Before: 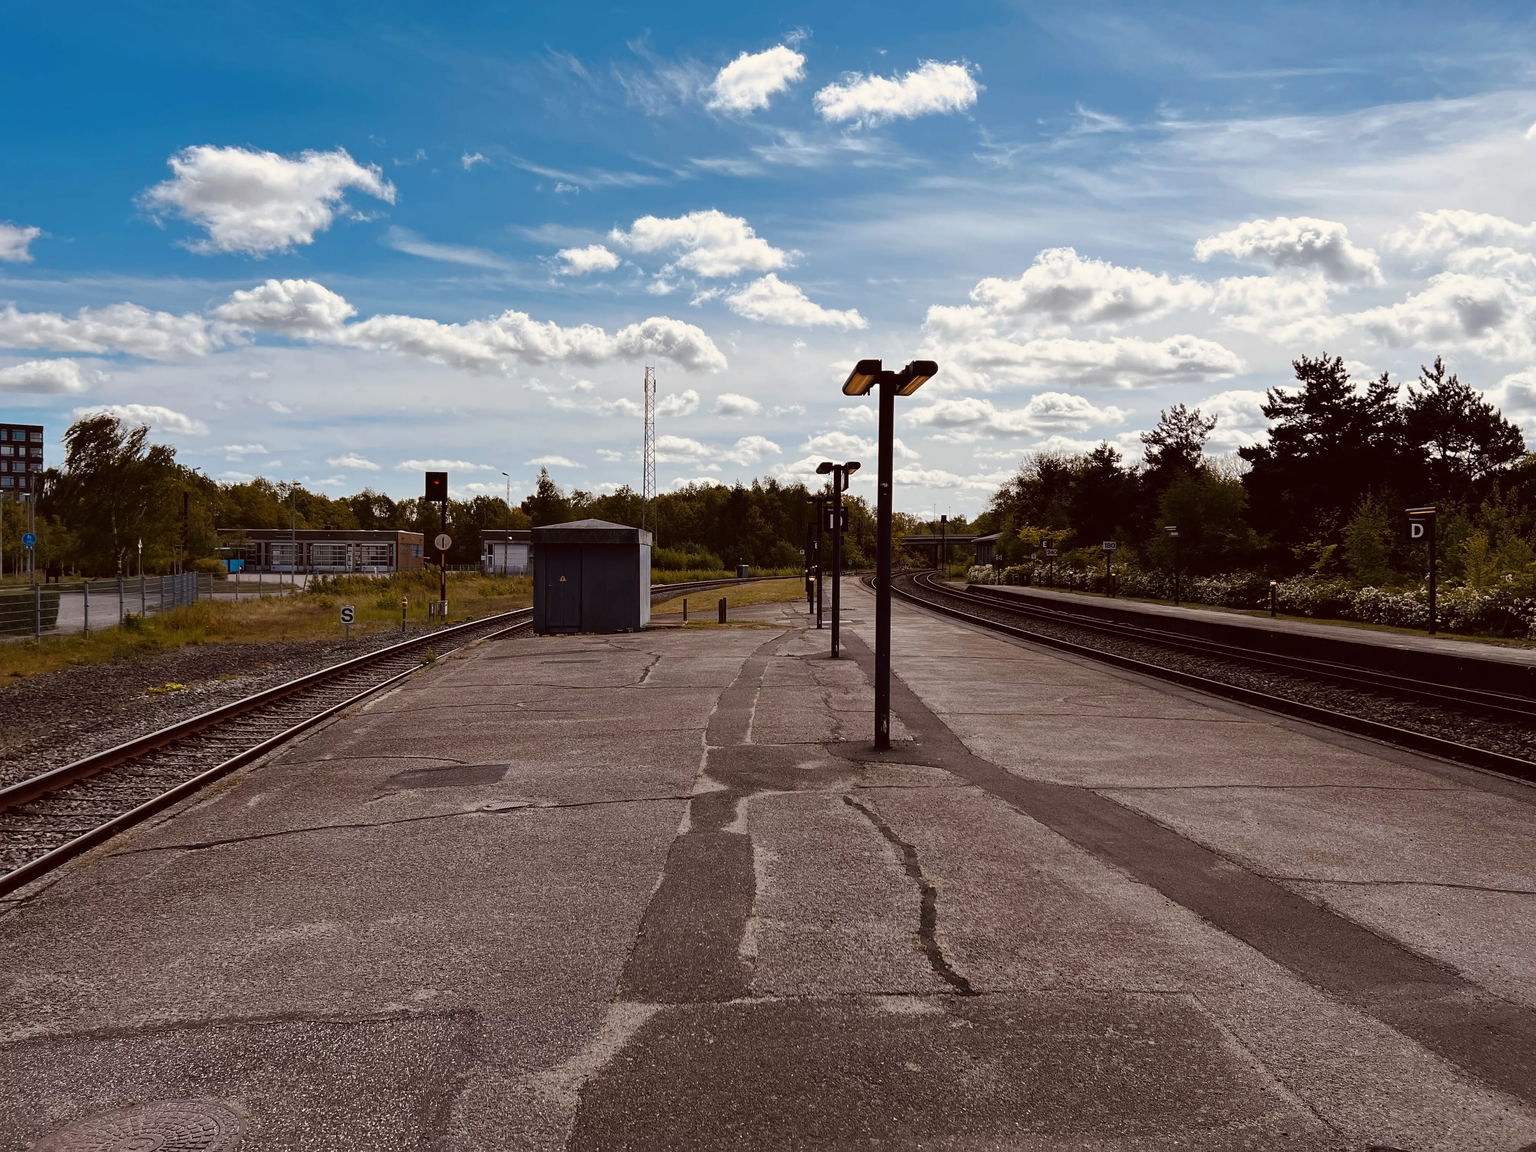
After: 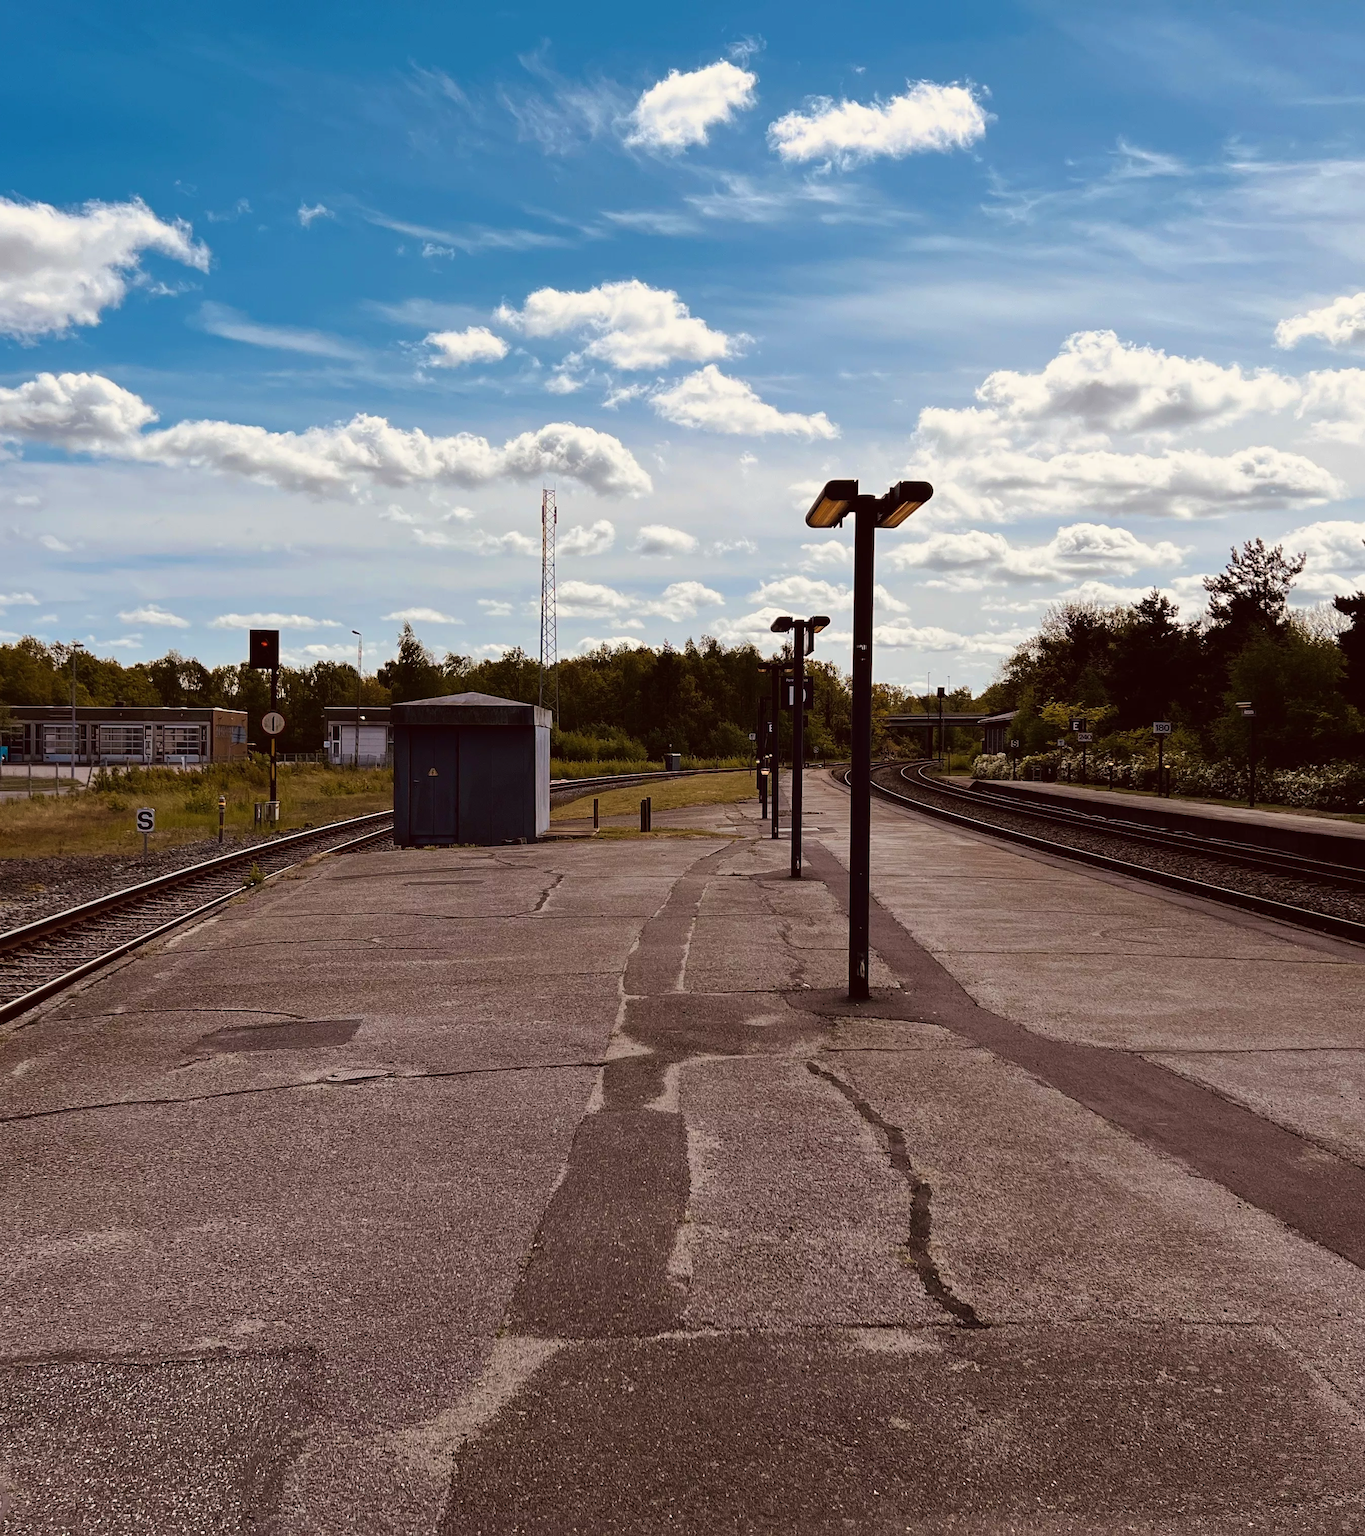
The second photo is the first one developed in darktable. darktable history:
crop and rotate: left 15.546%, right 17.787%
velvia: on, module defaults
